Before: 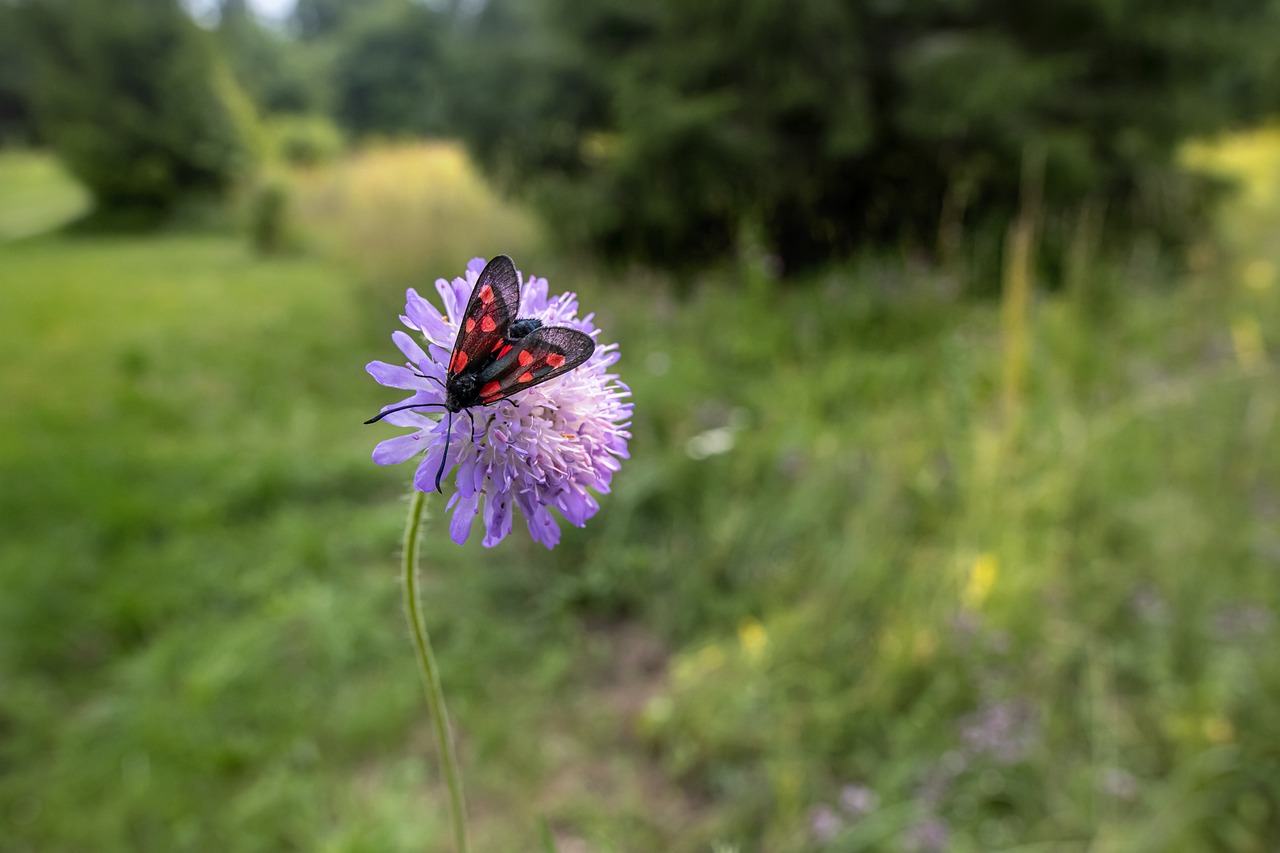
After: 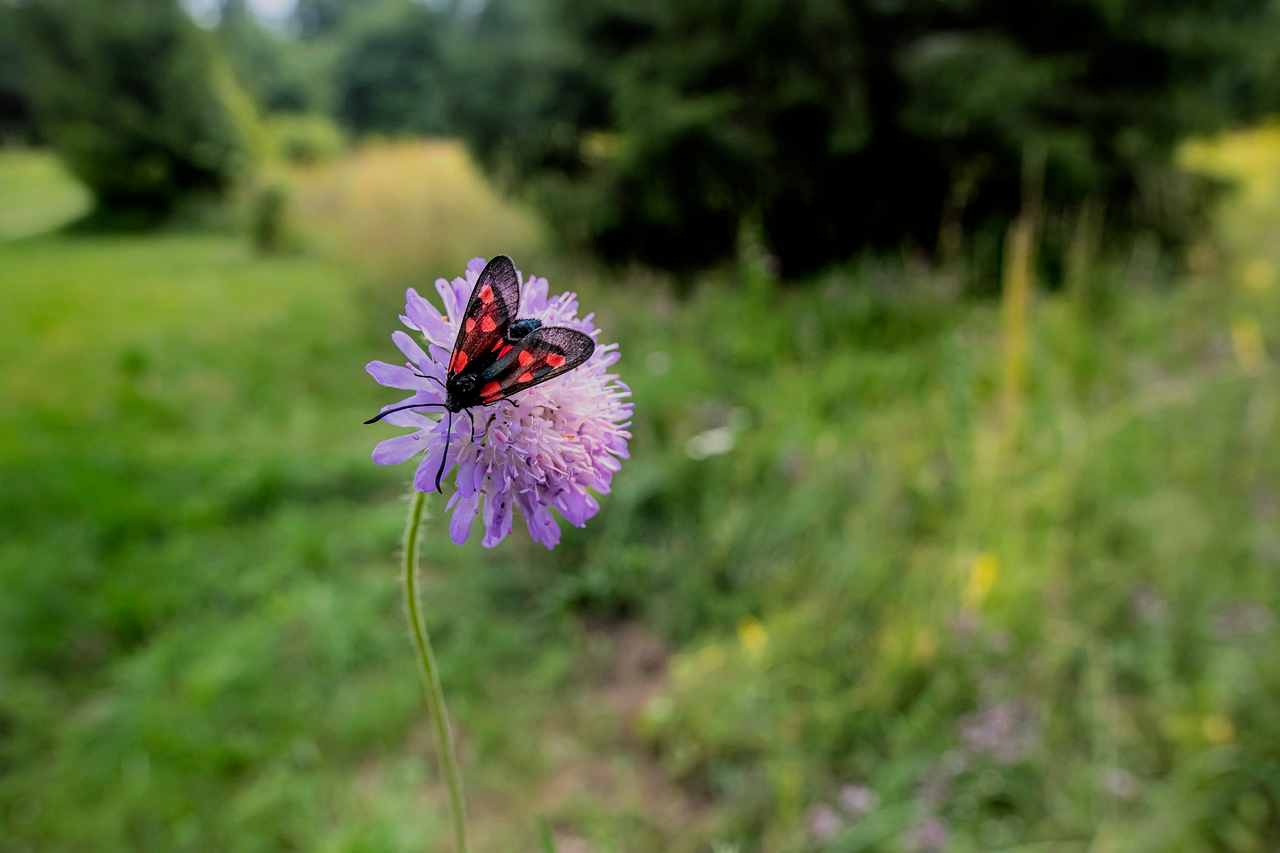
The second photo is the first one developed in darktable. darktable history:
filmic rgb: black relative exposure -7.65 EV, white relative exposure 4.56 EV, hardness 3.61, contrast 1.05
white balance: emerald 1
